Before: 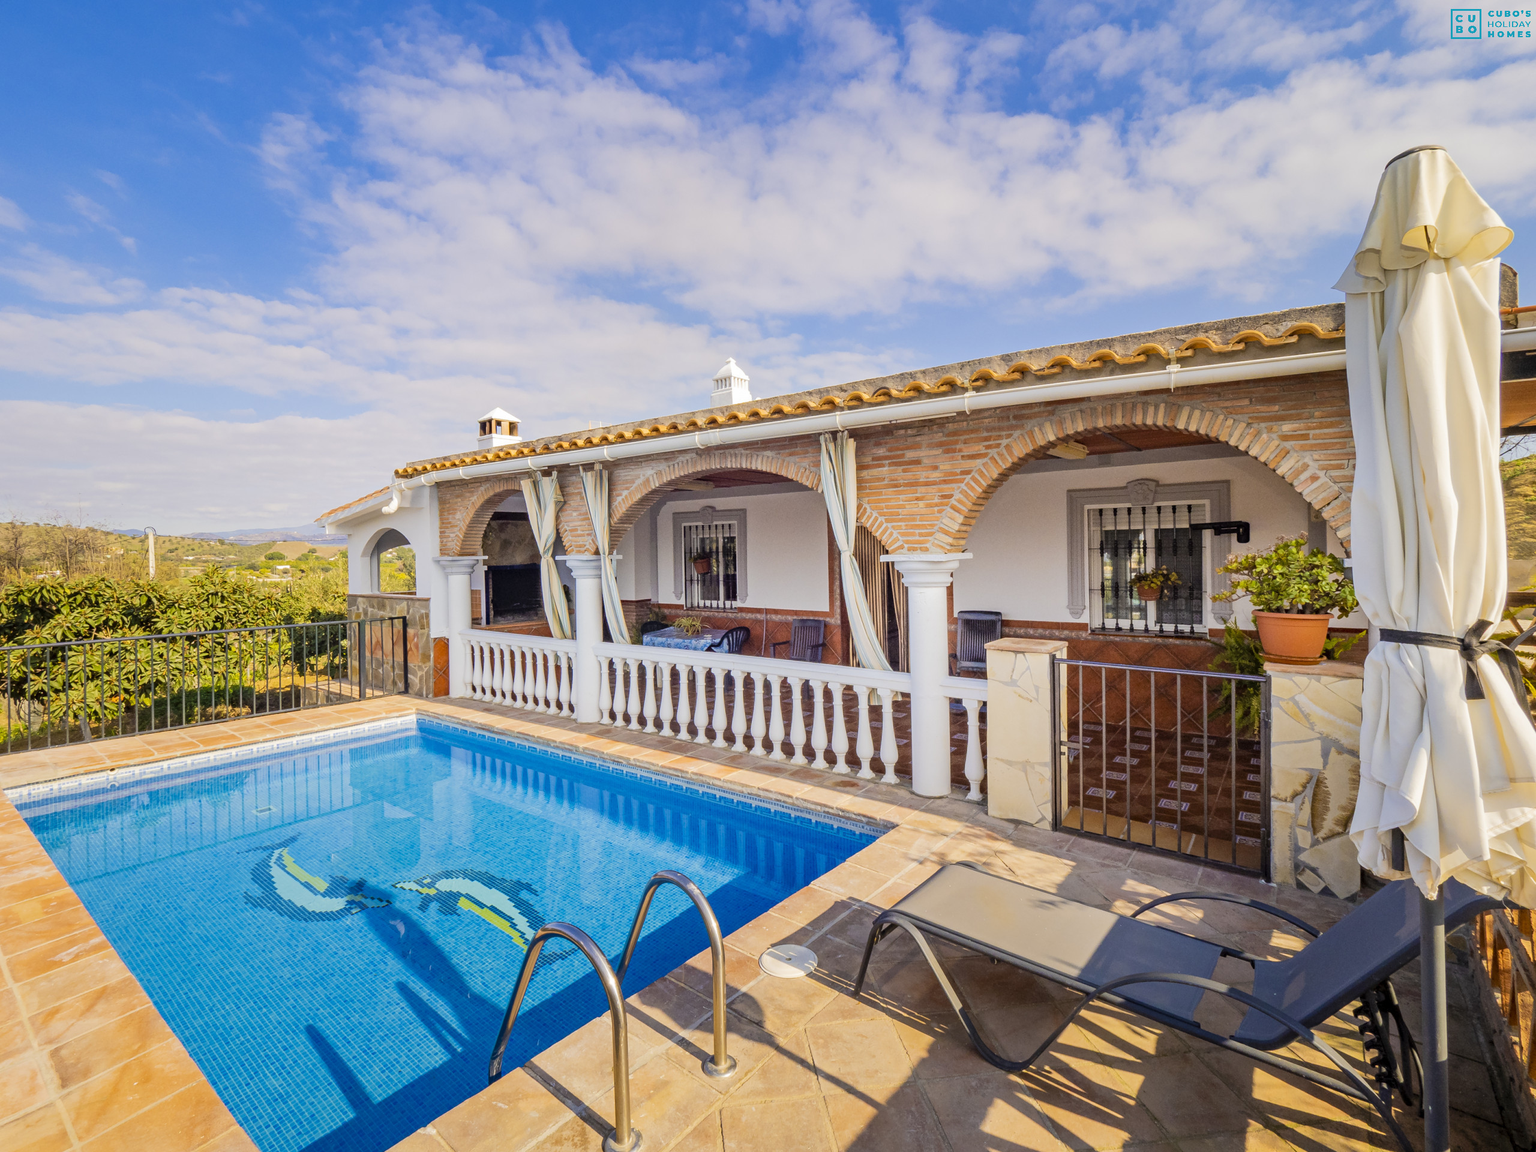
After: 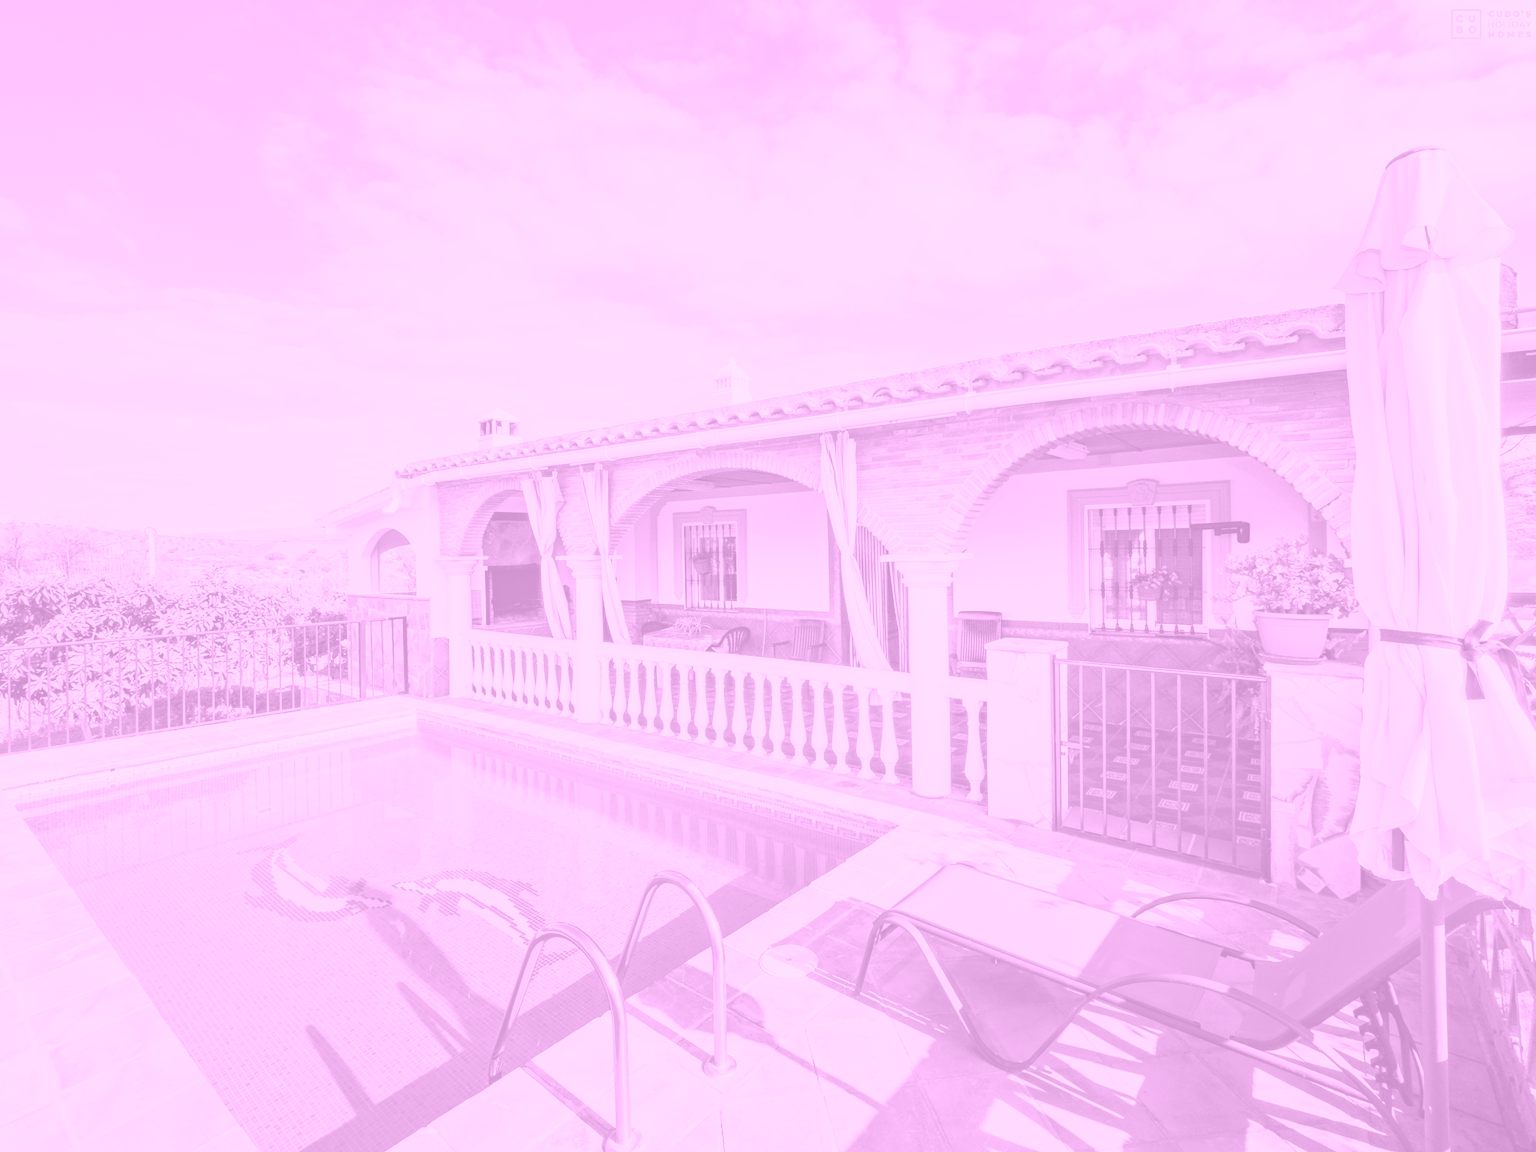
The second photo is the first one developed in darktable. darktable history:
color balance: mode lift, gamma, gain (sRGB)
contrast brightness saturation: contrast 0.2, brightness 0.16, saturation 0.22
colorize: hue 331.2°, saturation 69%, source mix 30.28%, lightness 69.02%, version 1
